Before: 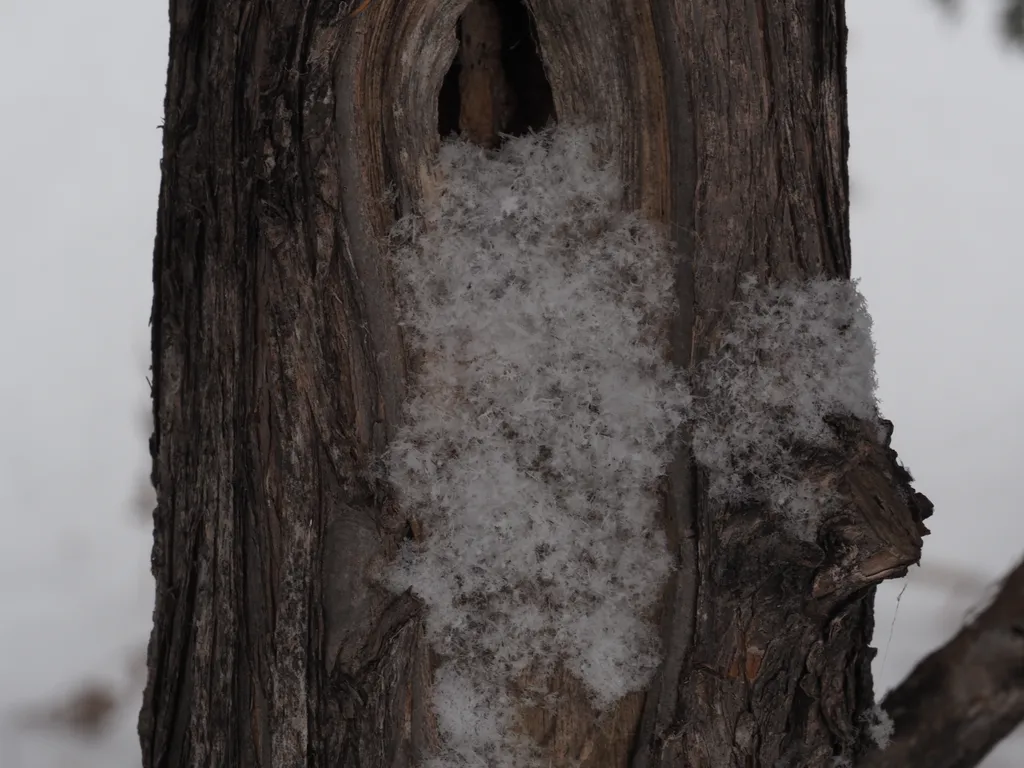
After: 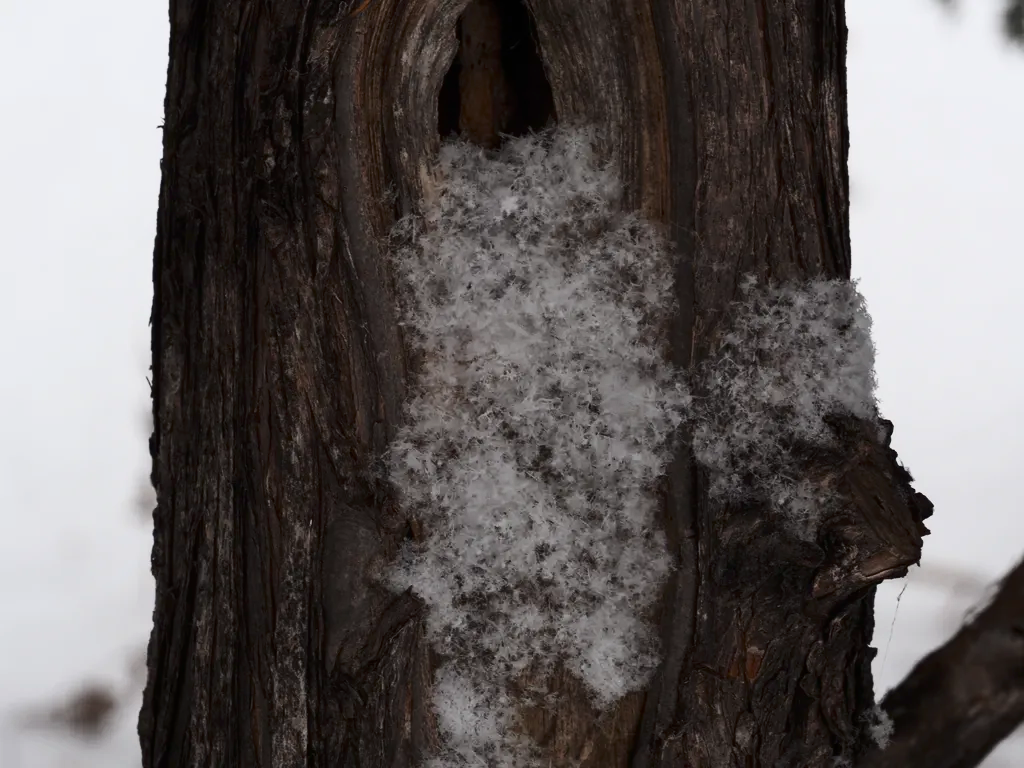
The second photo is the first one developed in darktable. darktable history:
exposure: exposure 0.293 EV, compensate highlight preservation false
contrast brightness saturation: contrast 0.286
